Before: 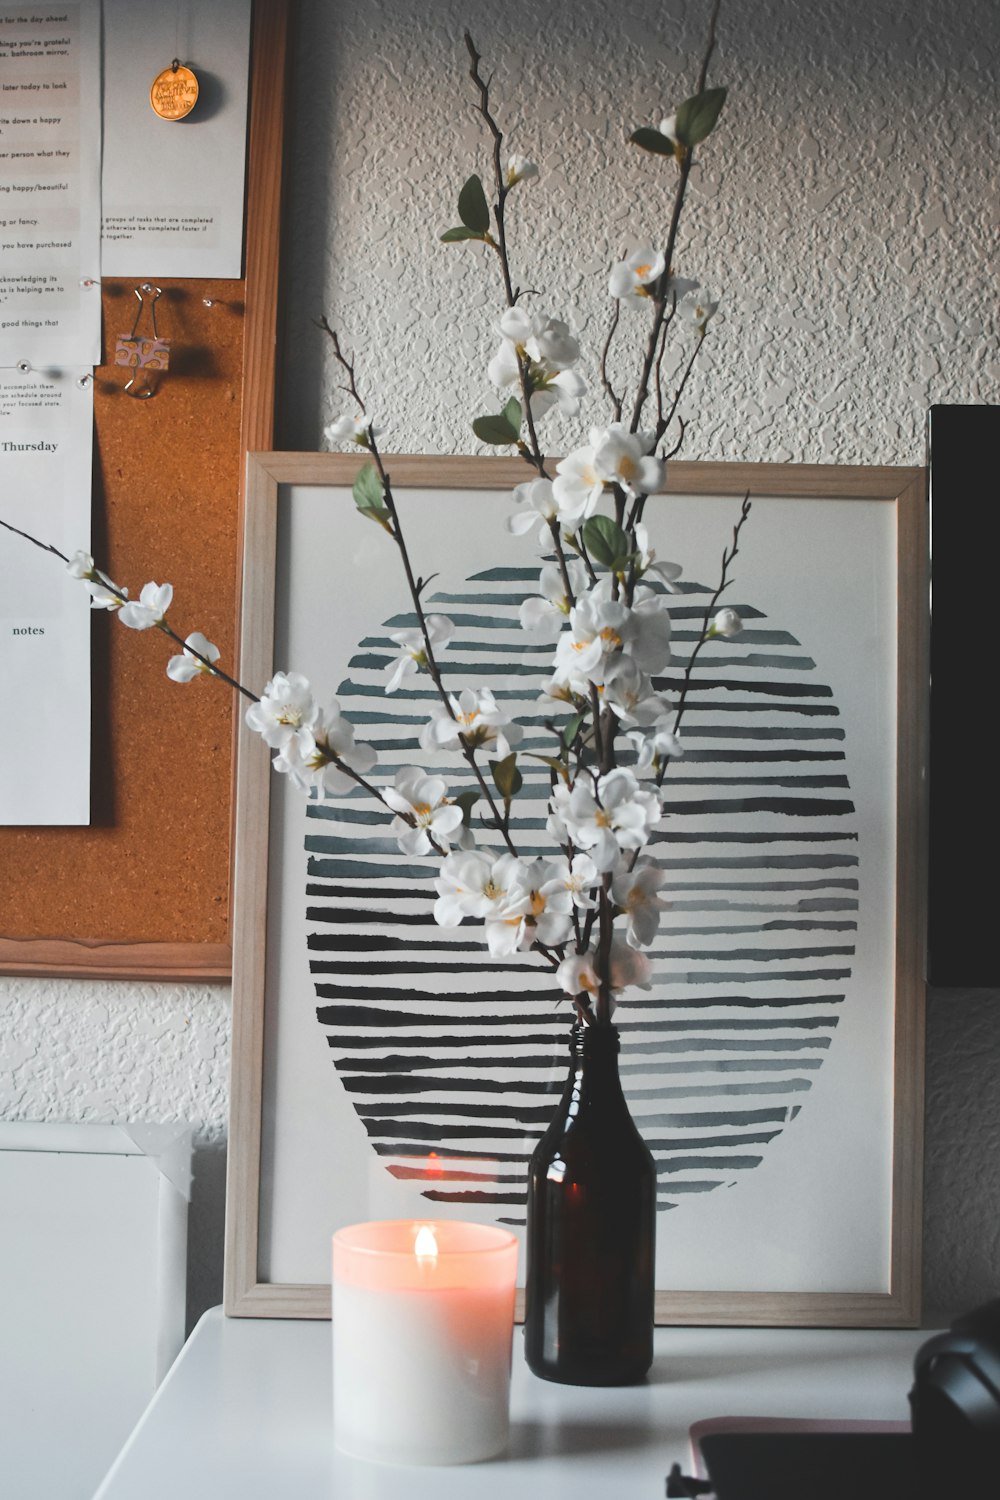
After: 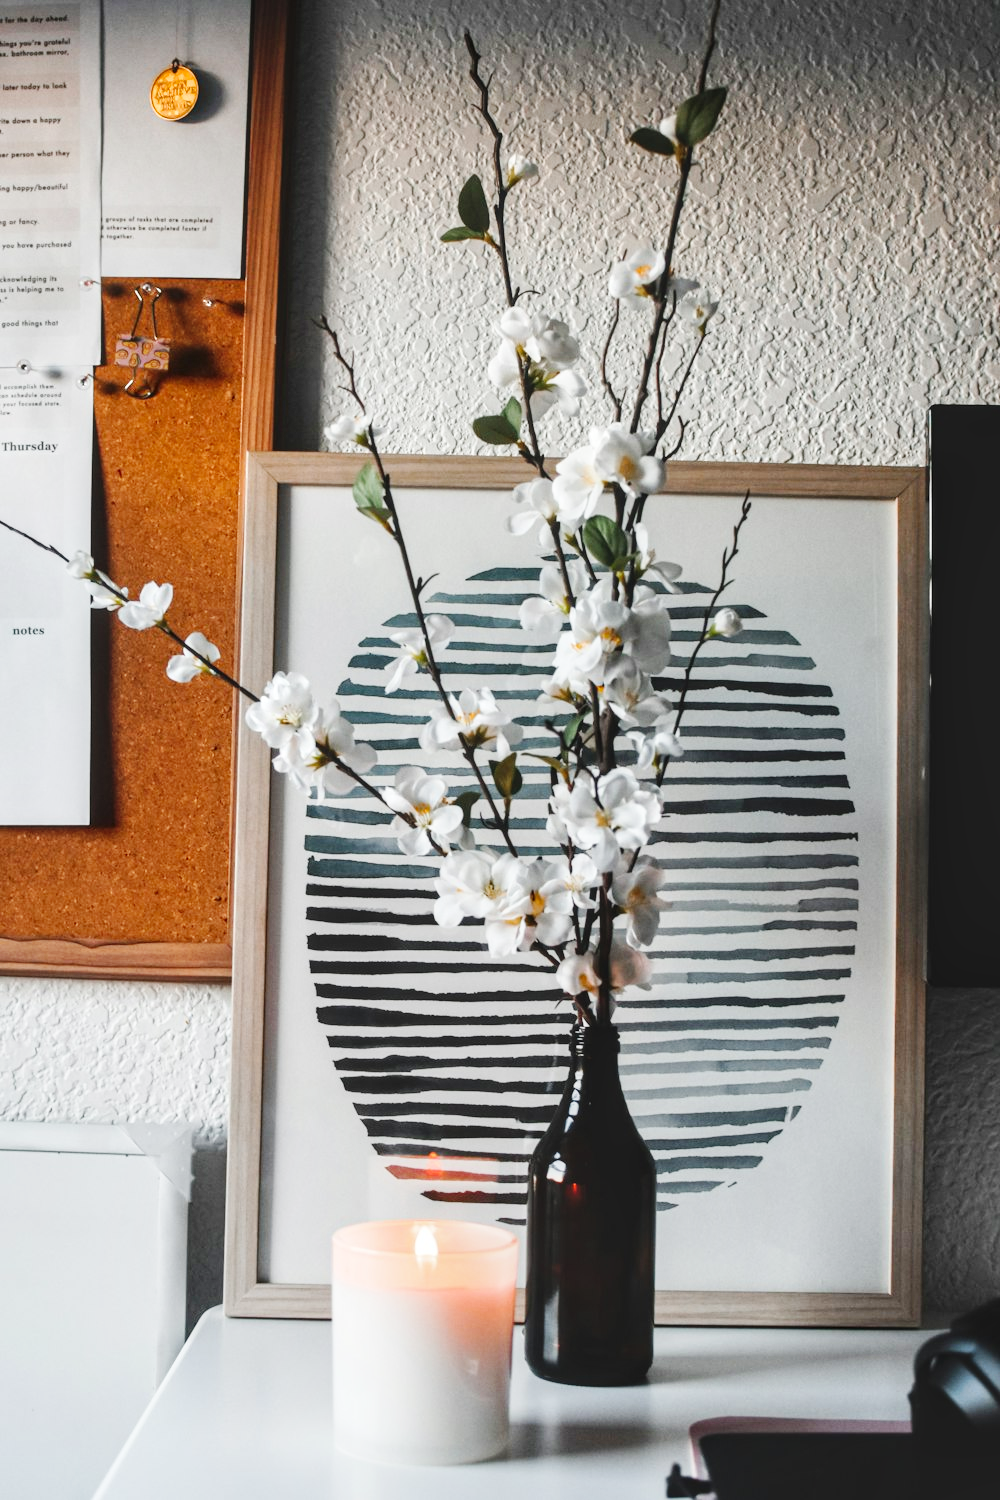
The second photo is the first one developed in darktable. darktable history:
local contrast: detail 130%
base curve: curves: ch0 [(0, 0) (0.036, 0.025) (0.121, 0.166) (0.206, 0.329) (0.605, 0.79) (1, 1)], preserve colors none
